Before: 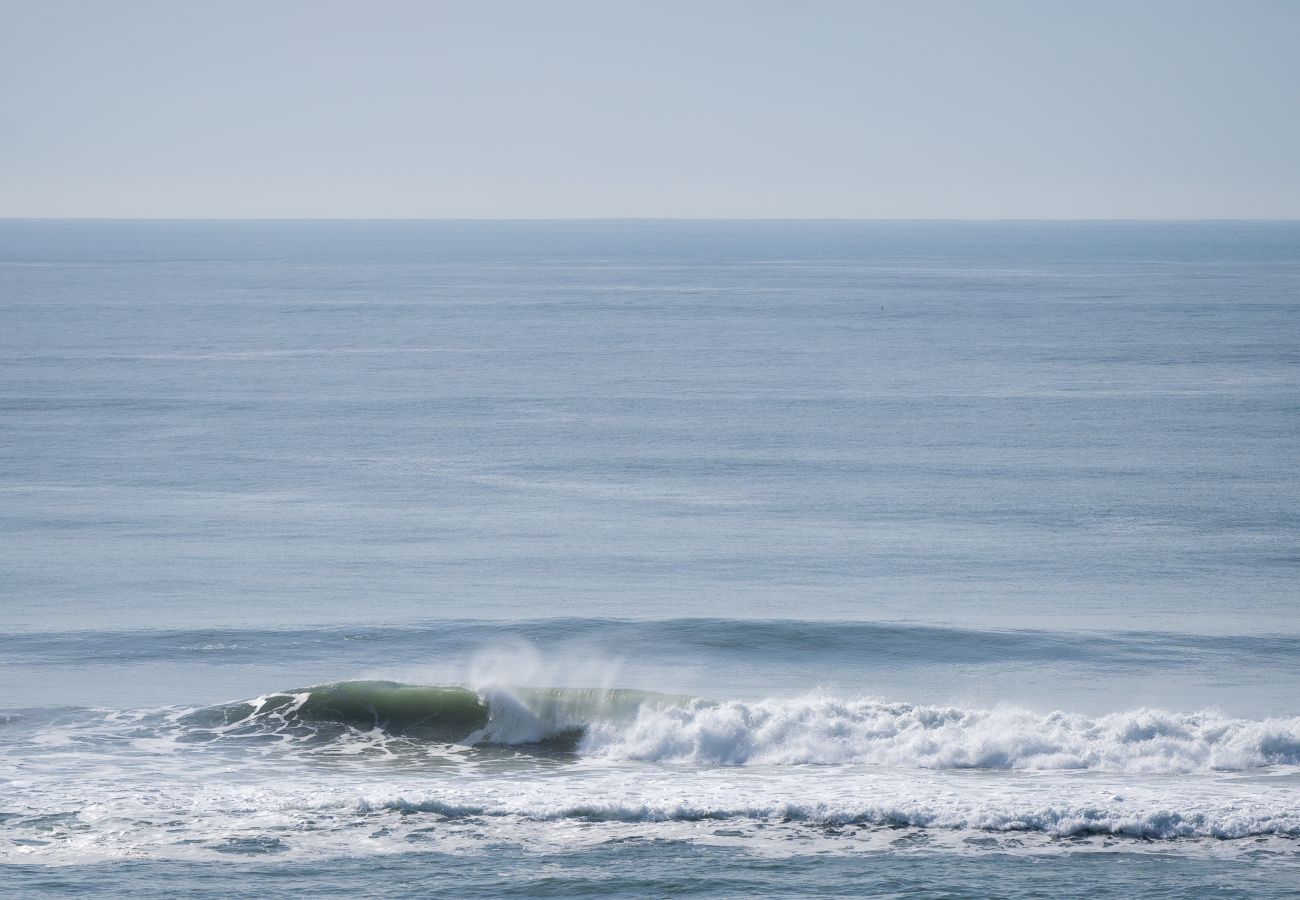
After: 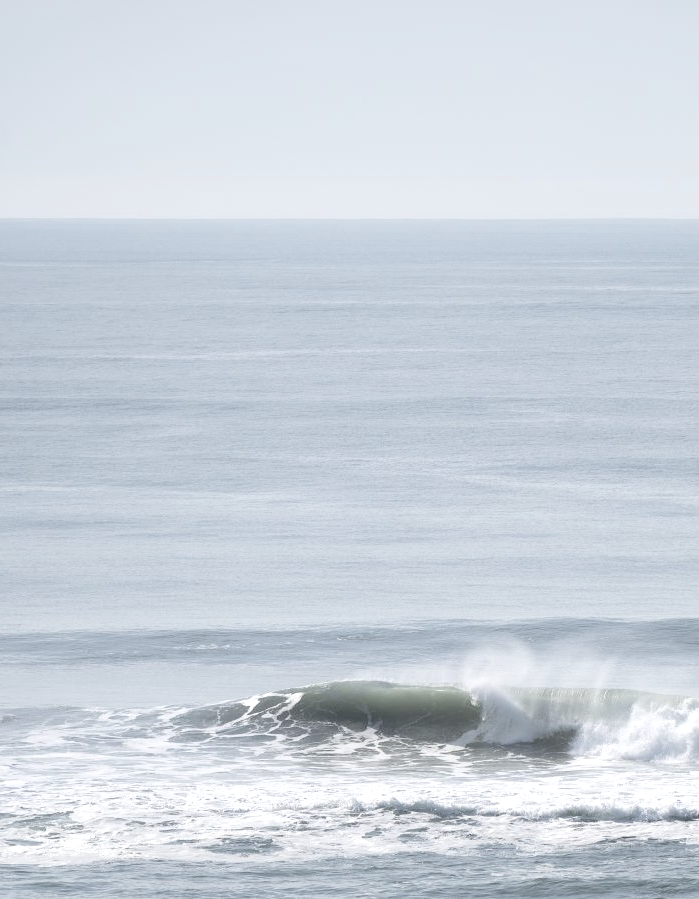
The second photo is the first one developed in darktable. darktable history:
contrast brightness saturation: brightness 0.18, saturation -0.5
crop: left 0.587%, right 45.588%, bottom 0.086%
exposure: black level correction 0.005, exposure 0.417 EV, compensate highlight preservation false
